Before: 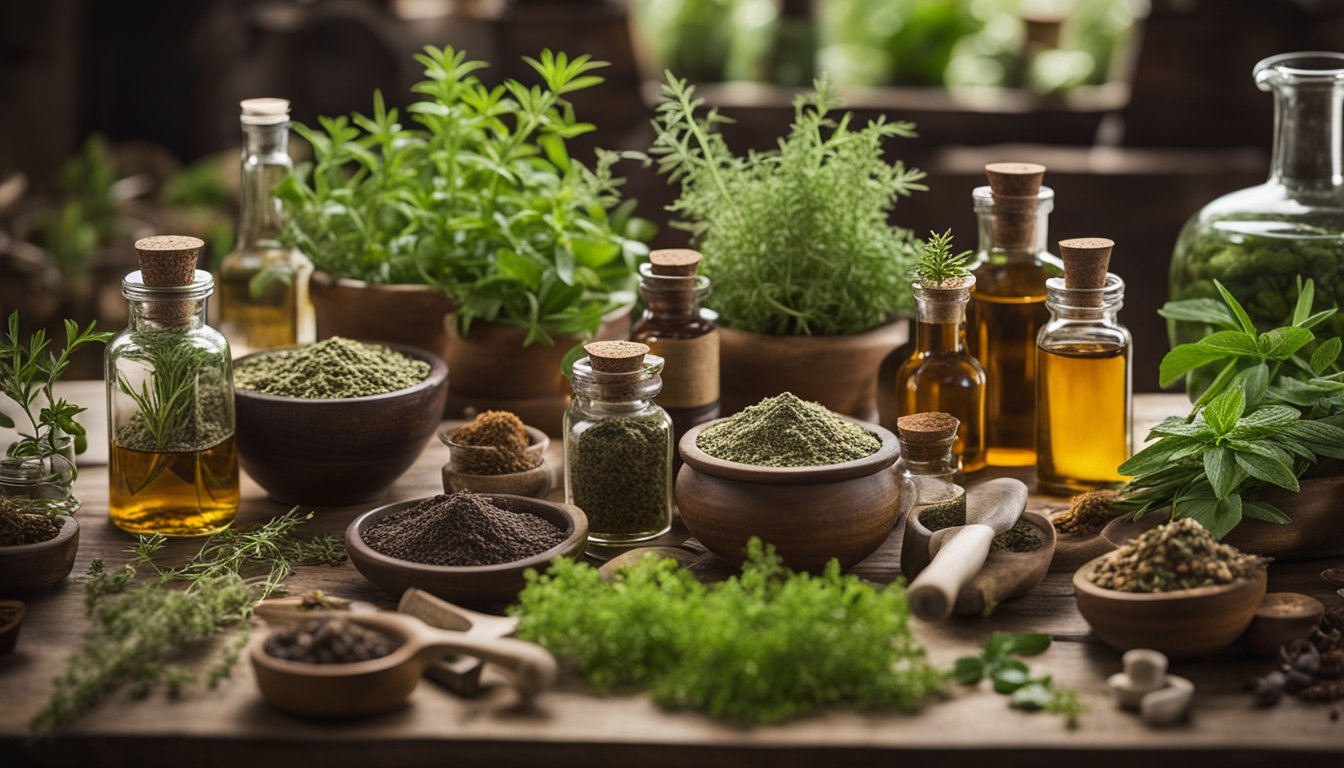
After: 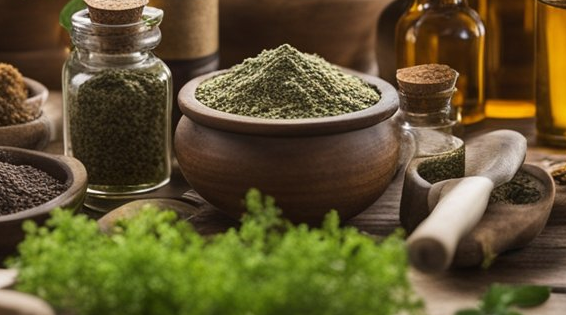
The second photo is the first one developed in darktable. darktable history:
crop: left 37.317%, top 45.351%, right 20.551%, bottom 13.577%
